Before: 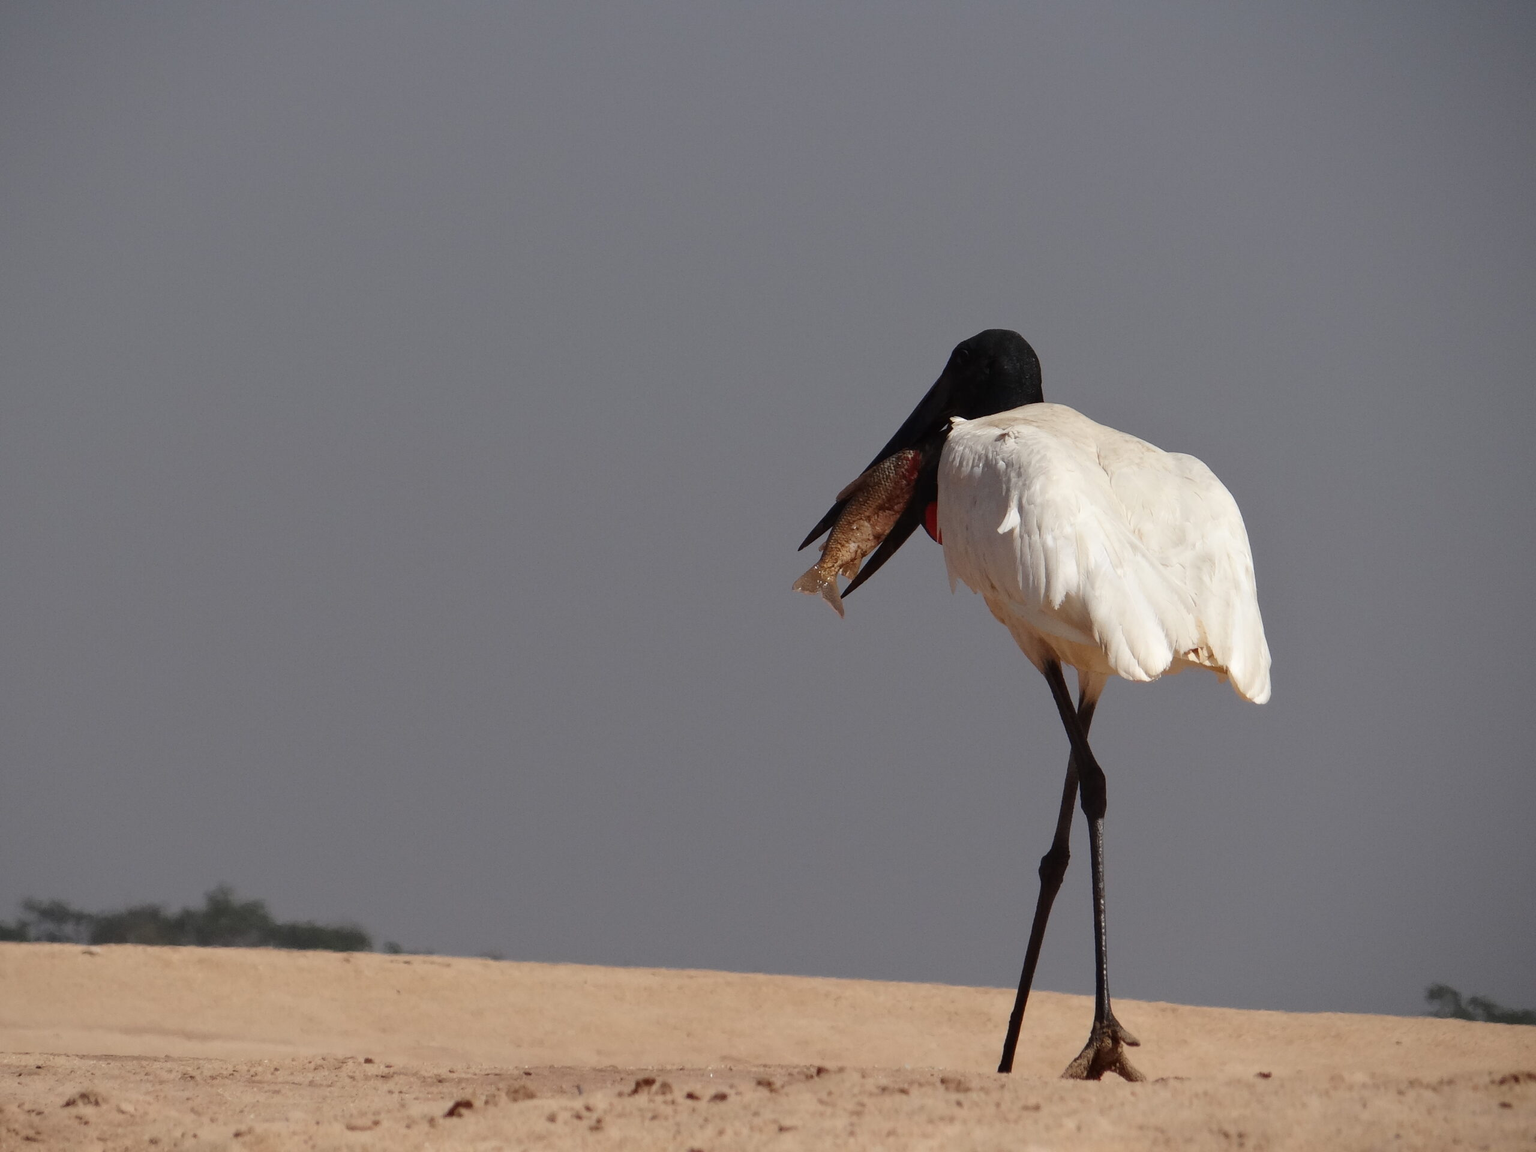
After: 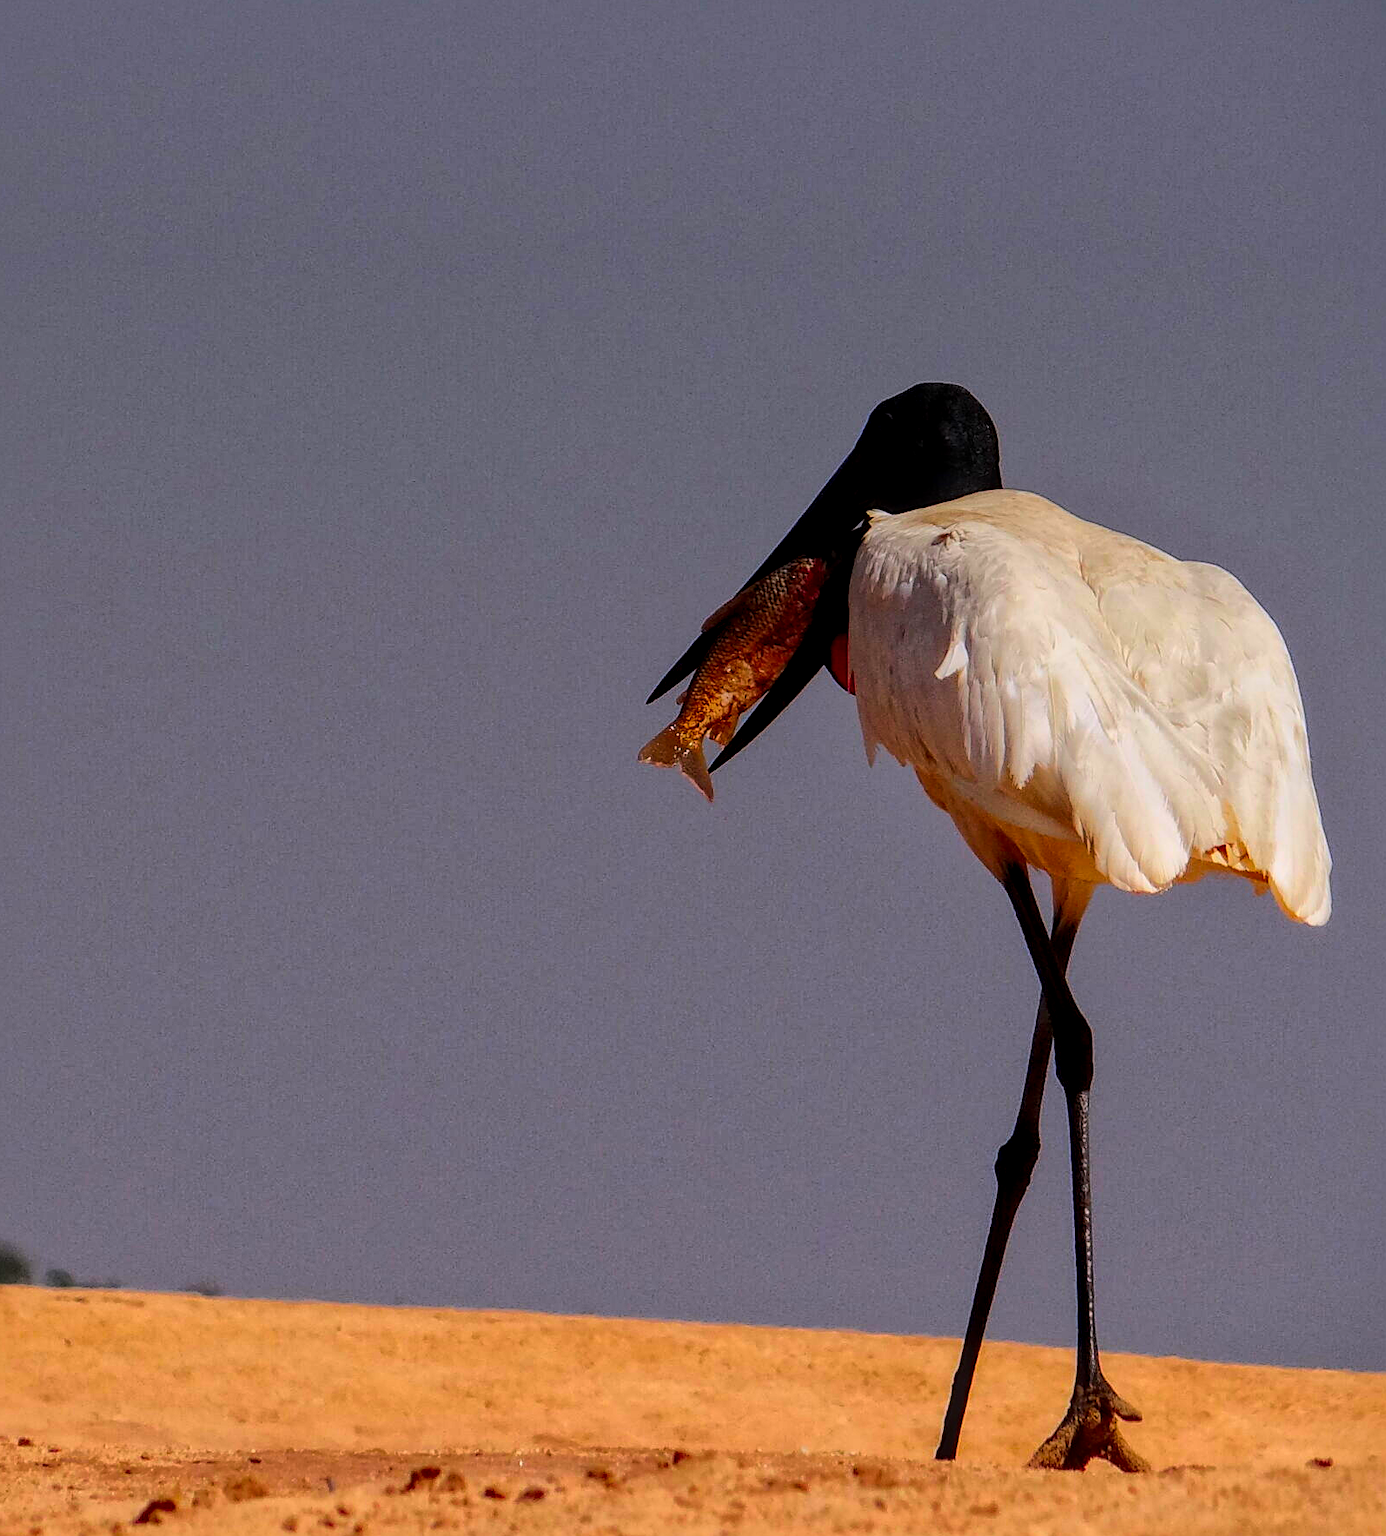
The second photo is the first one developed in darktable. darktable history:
global tonemap: drago (1, 100), detail 1
graduated density: on, module defaults
crop and rotate: left 22.918%, top 5.629%, right 14.711%, bottom 2.247%
color correction: highlights a* 1.59, highlights b* -1.7, saturation 2.48
exposure: exposure -0.116 EV, compensate exposure bias true, compensate highlight preservation false
sharpen: on, module defaults
local contrast: detail 130%
tone equalizer: -8 EV -0.75 EV, -7 EV -0.7 EV, -6 EV -0.6 EV, -5 EV -0.4 EV, -3 EV 0.4 EV, -2 EV 0.6 EV, -1 EV 0.7 EV, +0 EV 0.75 EV, edges refinement/feathering 500, mask exposure compensation -1.57 EV, preserve details no
